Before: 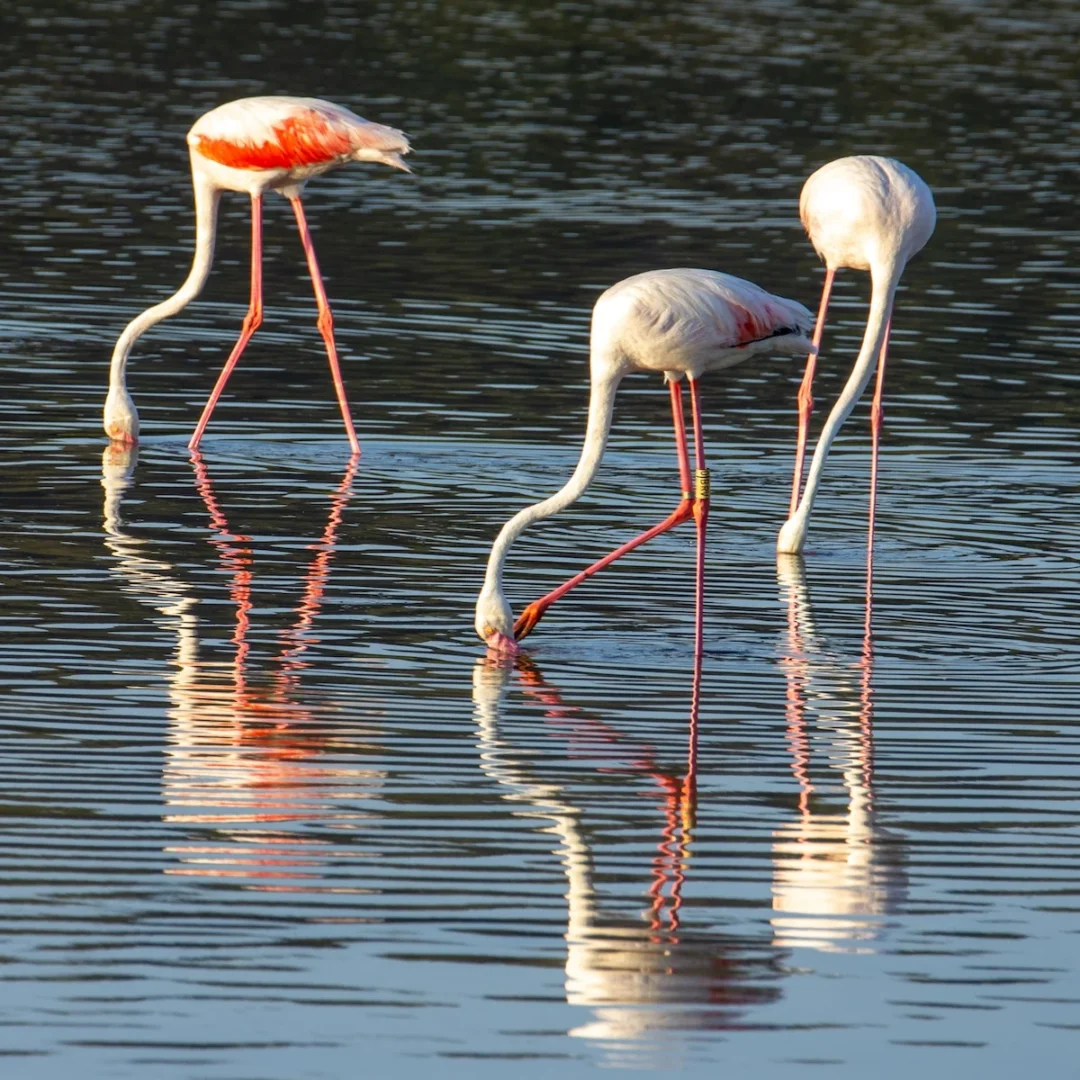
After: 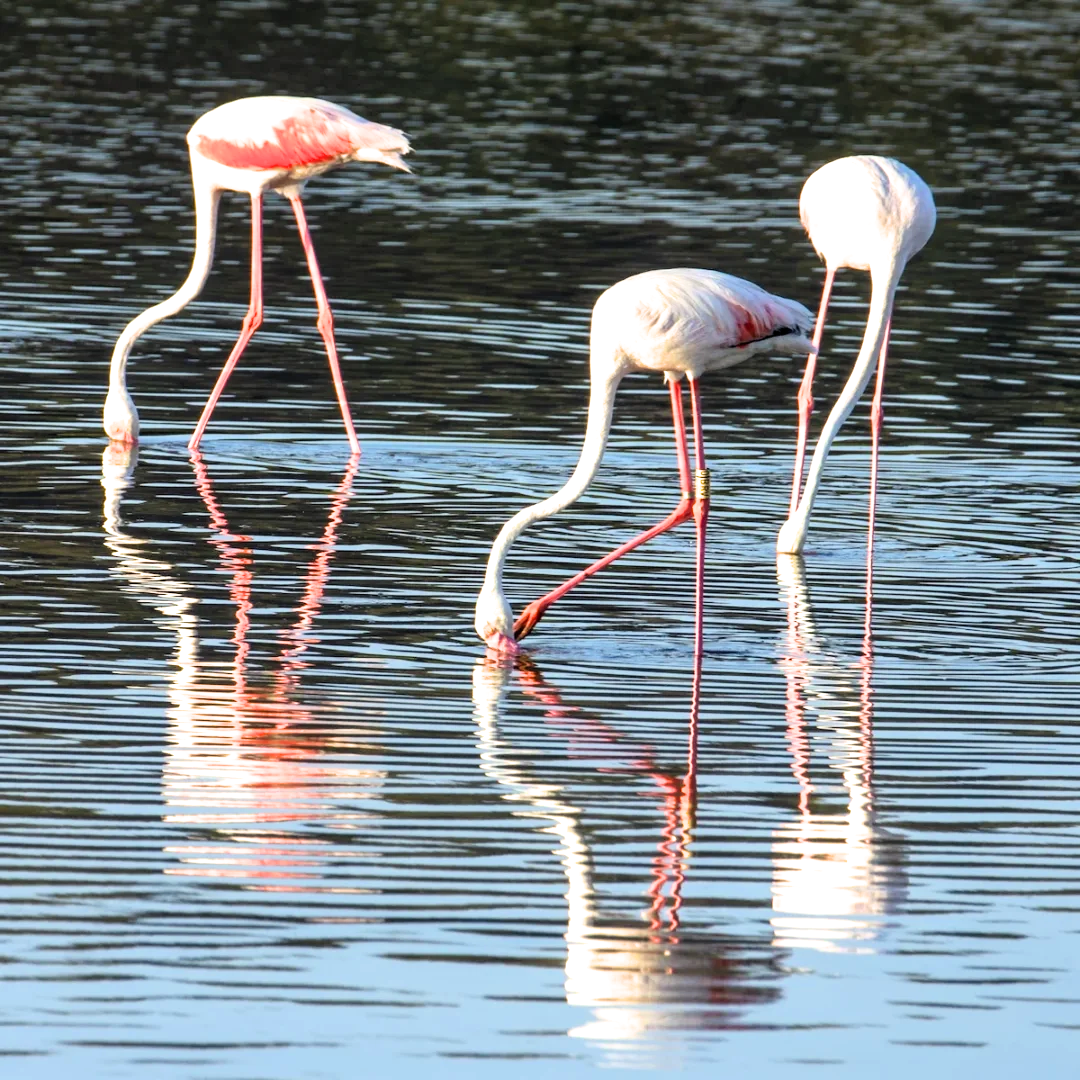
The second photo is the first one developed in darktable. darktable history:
filmic rgb: middle gray luminance 21.53%, black relative exposure -14.05 EV, white relative exposure 2.96 EV, target black luminance 0%, hardness 8.82, latitude 59.99%, contrast 1.205, highlights saturation mix 3.99%, shadows ↔ highlights balance 42.19%, color science v6 (2022)
exposure: black level correction 0, exposure 0.939 EV, compensate exposure bias true, compensate highlight preservation false
